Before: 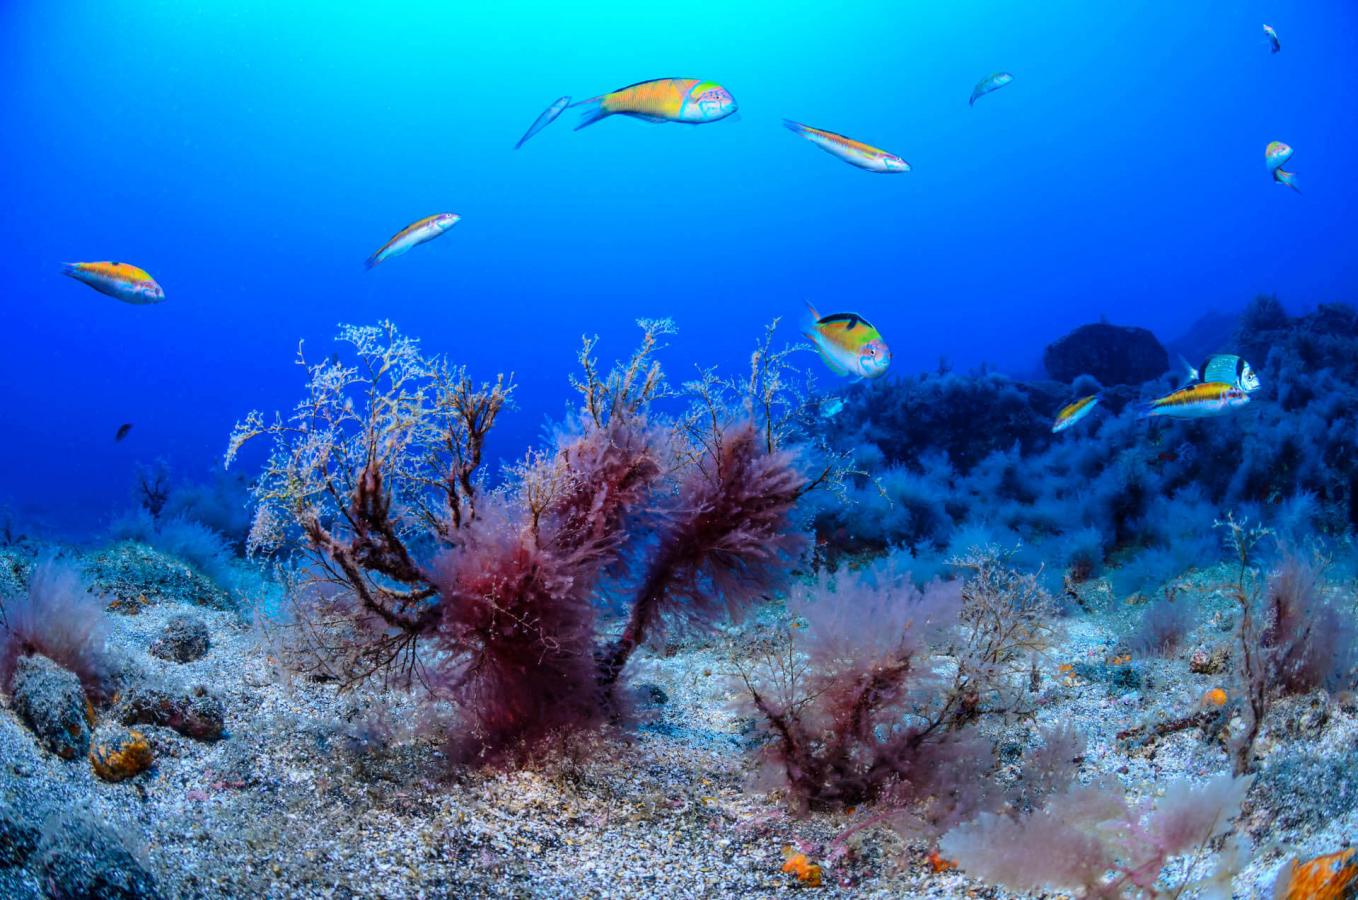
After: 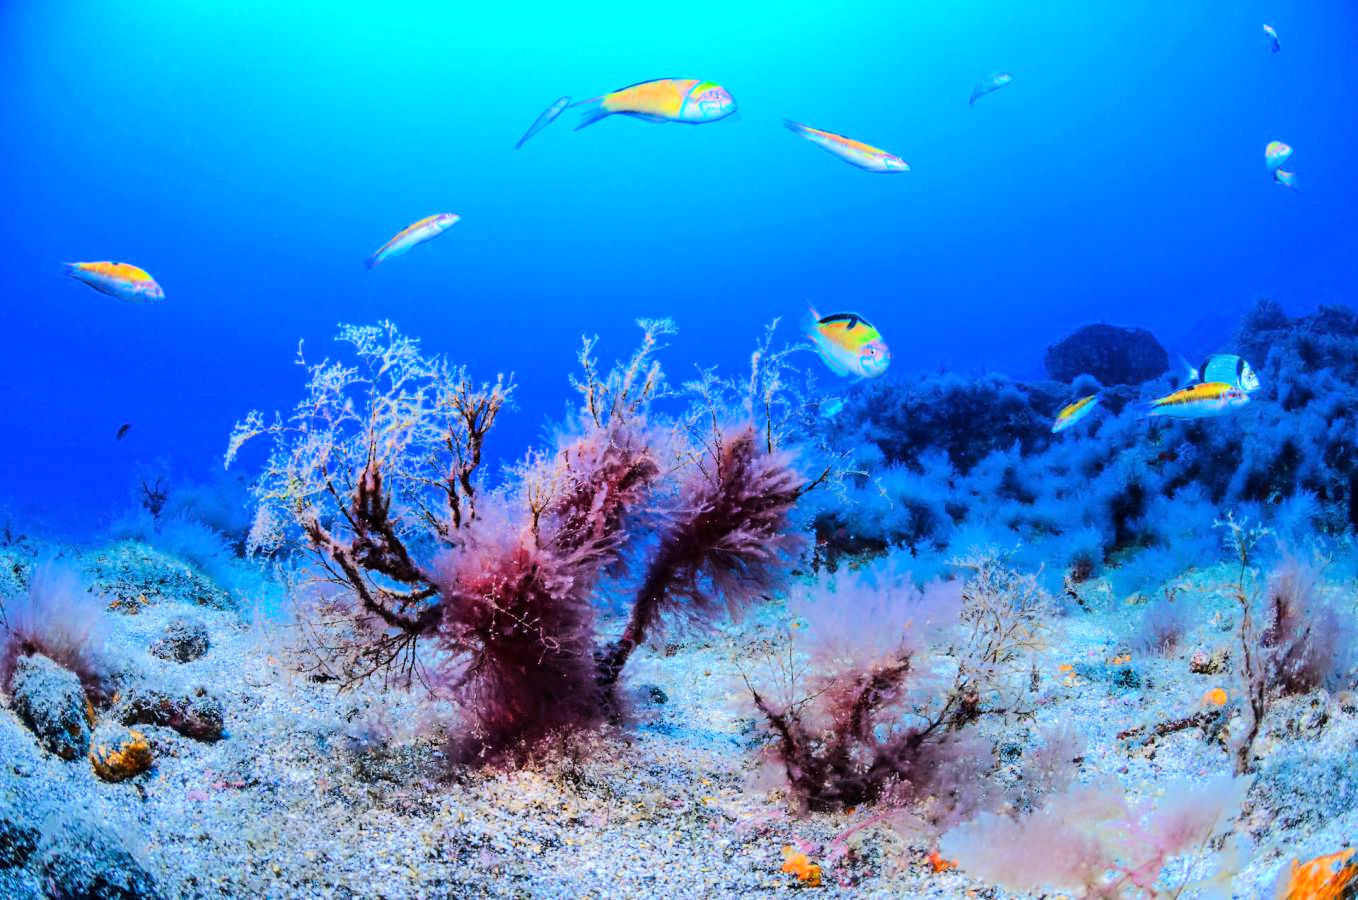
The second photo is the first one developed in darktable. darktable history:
tone equalizer: -7 EV 0.142 EV, -6 EV 0.604 EV, -5 EV 1.14 EV, -4 EV 1.34 EV, -3 EV 1.16 EV, -2 EV 0.6 EV, -1 EV 0.162 EV, edges refinement/feathering 500, mask exposure compensation -1.57 EV, preserve details no
